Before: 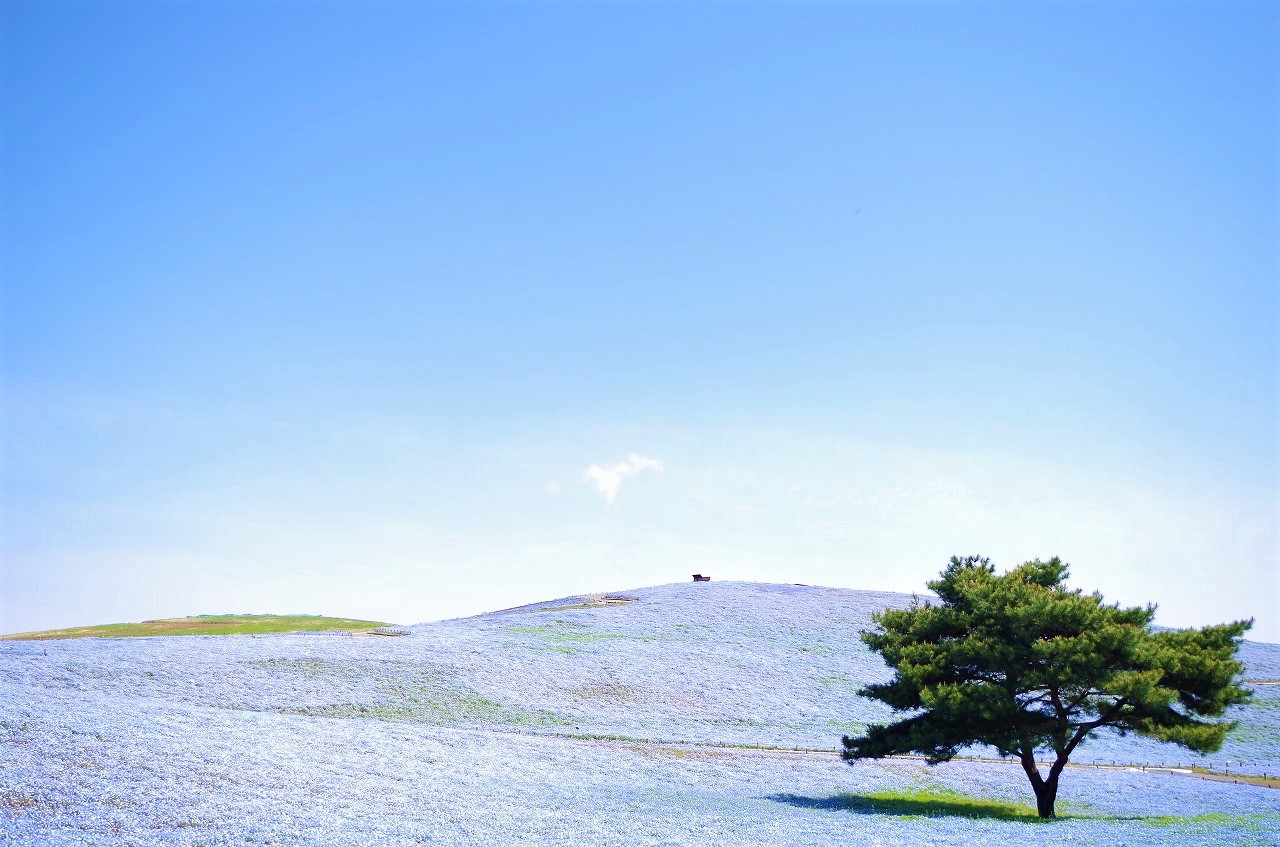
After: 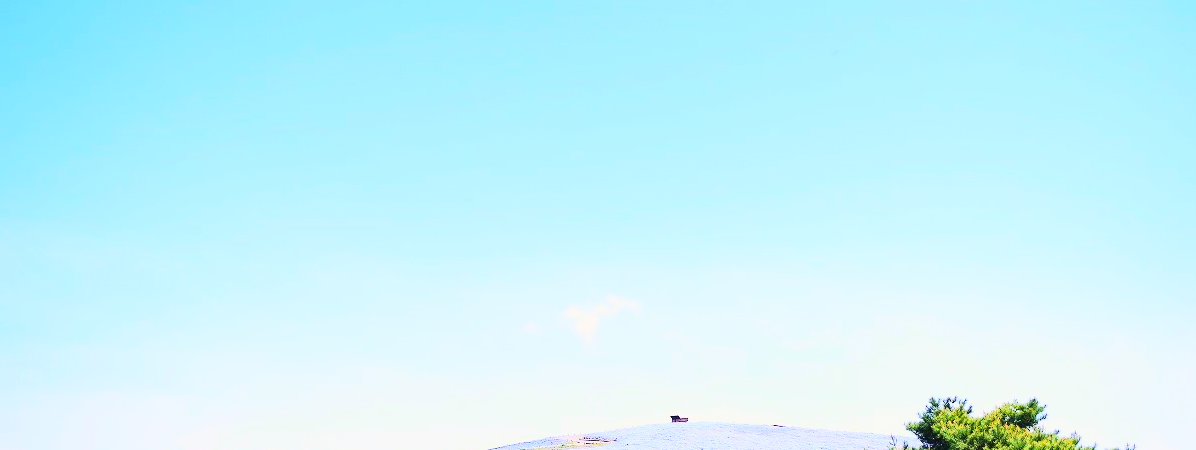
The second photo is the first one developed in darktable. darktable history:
color correction: highlights a* 0.945, highlights b* 2.87, saturation 1.08
tone curve: curves: ch0 [(0, 0.036) (0.037, 0.042) (0.184, 0.146) (0.438, 0.521) (0.54, 0.668) (0.698, 0.835) (0.856, 0.92) (1, 0.98)]; ch1 [(0, 0) (0.393, 0.415) (0.447, 0.448) (0.482, 0.459) (0.509, 0.496) (0.527, 0.525) (0.571, 0.602) (0.619, 0.671) (0.715, 0.729) (1, 1)]; ch2 [(0, 0) (0.369, 0.388) (0.449, 0.454) (0.499, 0.5) (0.521, 0.517) (0.53, 0.544) (0.561, 0.607) (0.674, 0.735) (1, 1)], color space Lab, linked channels, preserve colors none
contrast brightness saturation: contrast 0.197, brightness 0.163, saturation 0.223
crop: left 1.783%, top 18.846%, right 4.775%, bottom 28.003%
